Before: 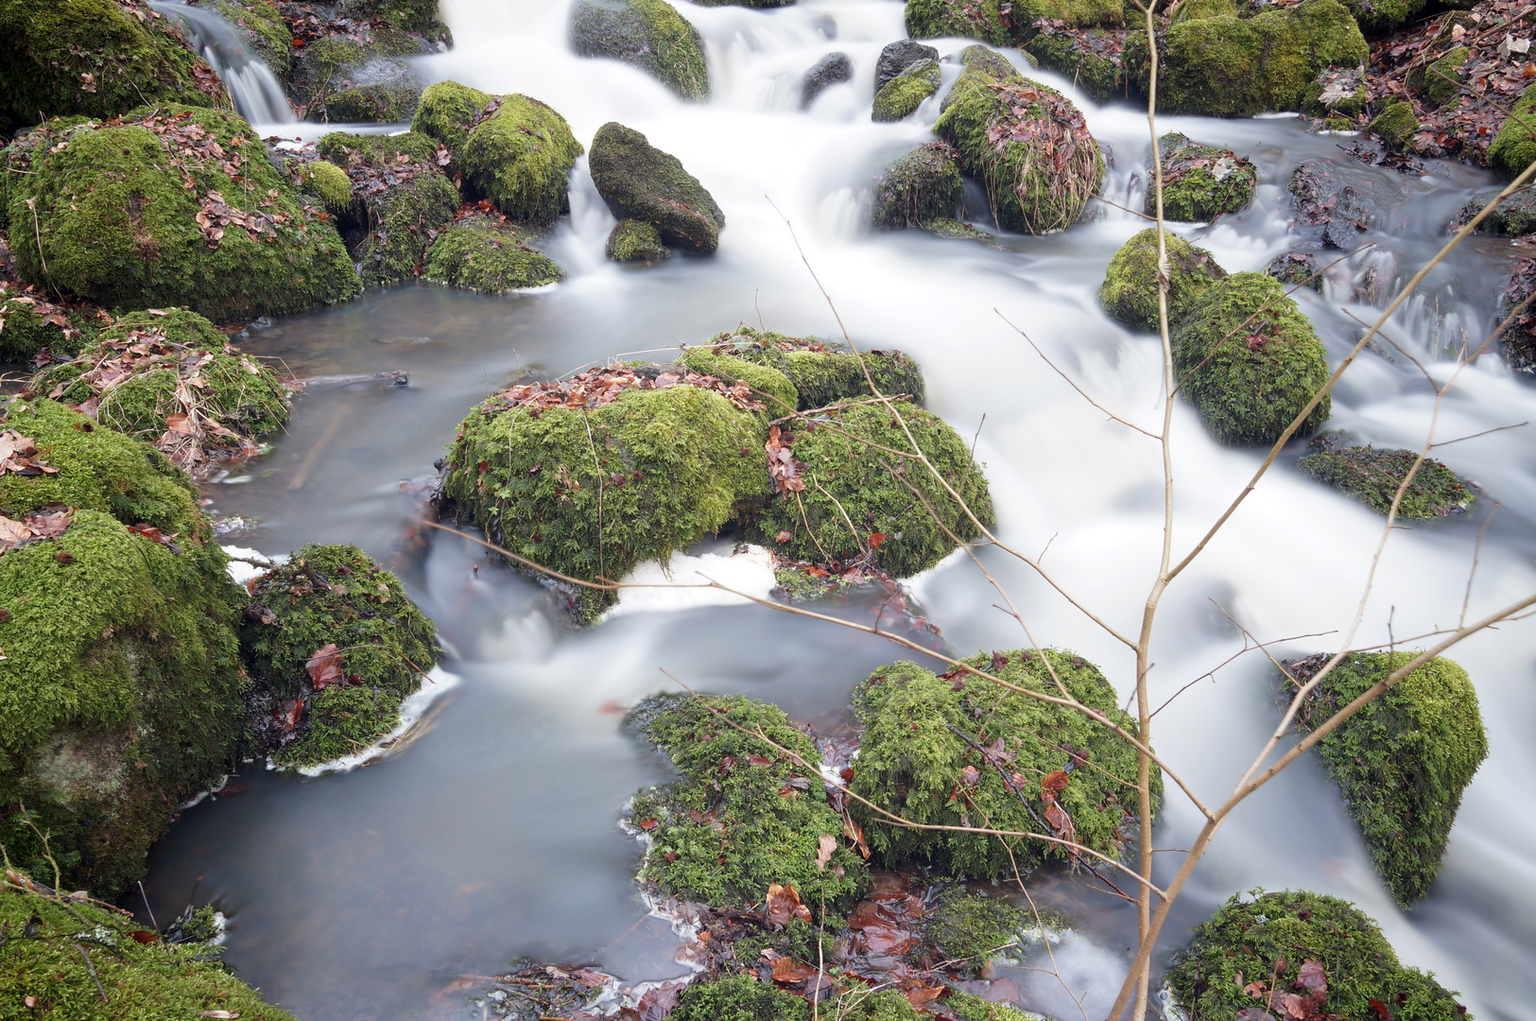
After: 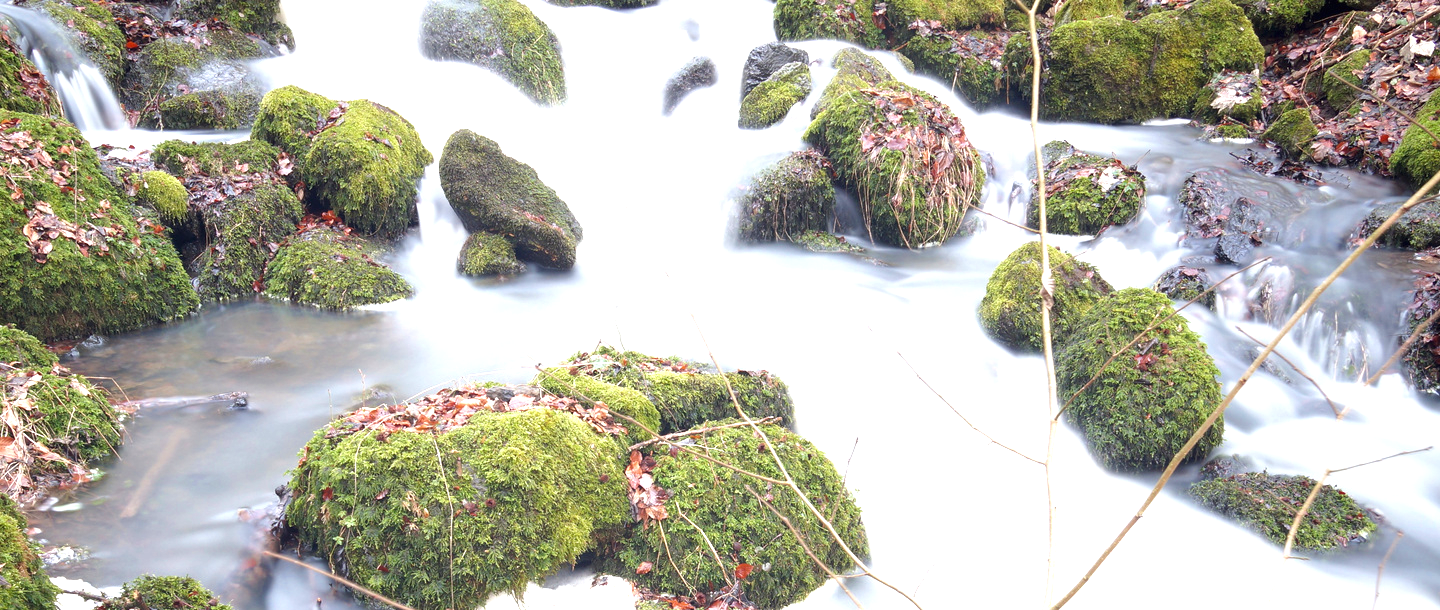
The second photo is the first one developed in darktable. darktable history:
exposure: black level correction 0, exposure 1.097 EV, compensate highlight preservation false
crop and rotate: left 11.368%, bottom 43.478%
color zones: curves: ch0 [(0, 0.444) (0.143, 0.442) (0.286, 0.441) (0.429, 0.441) (0.571, 0.441) (0.714, 0.441) (0.857, 0.442) (1, 0.444)]
